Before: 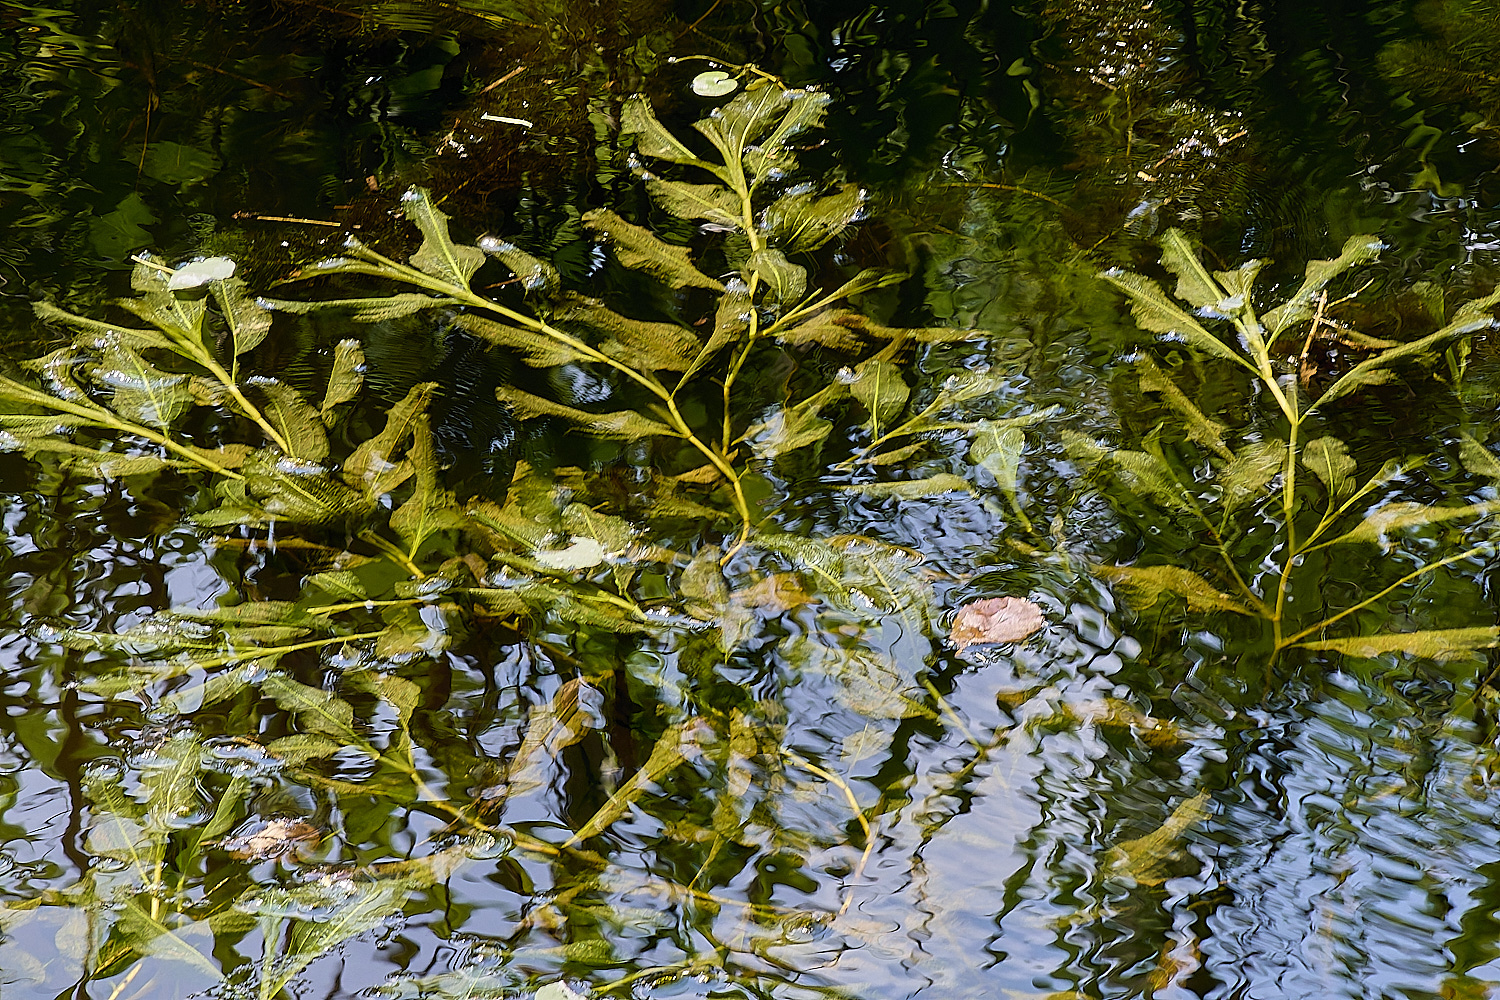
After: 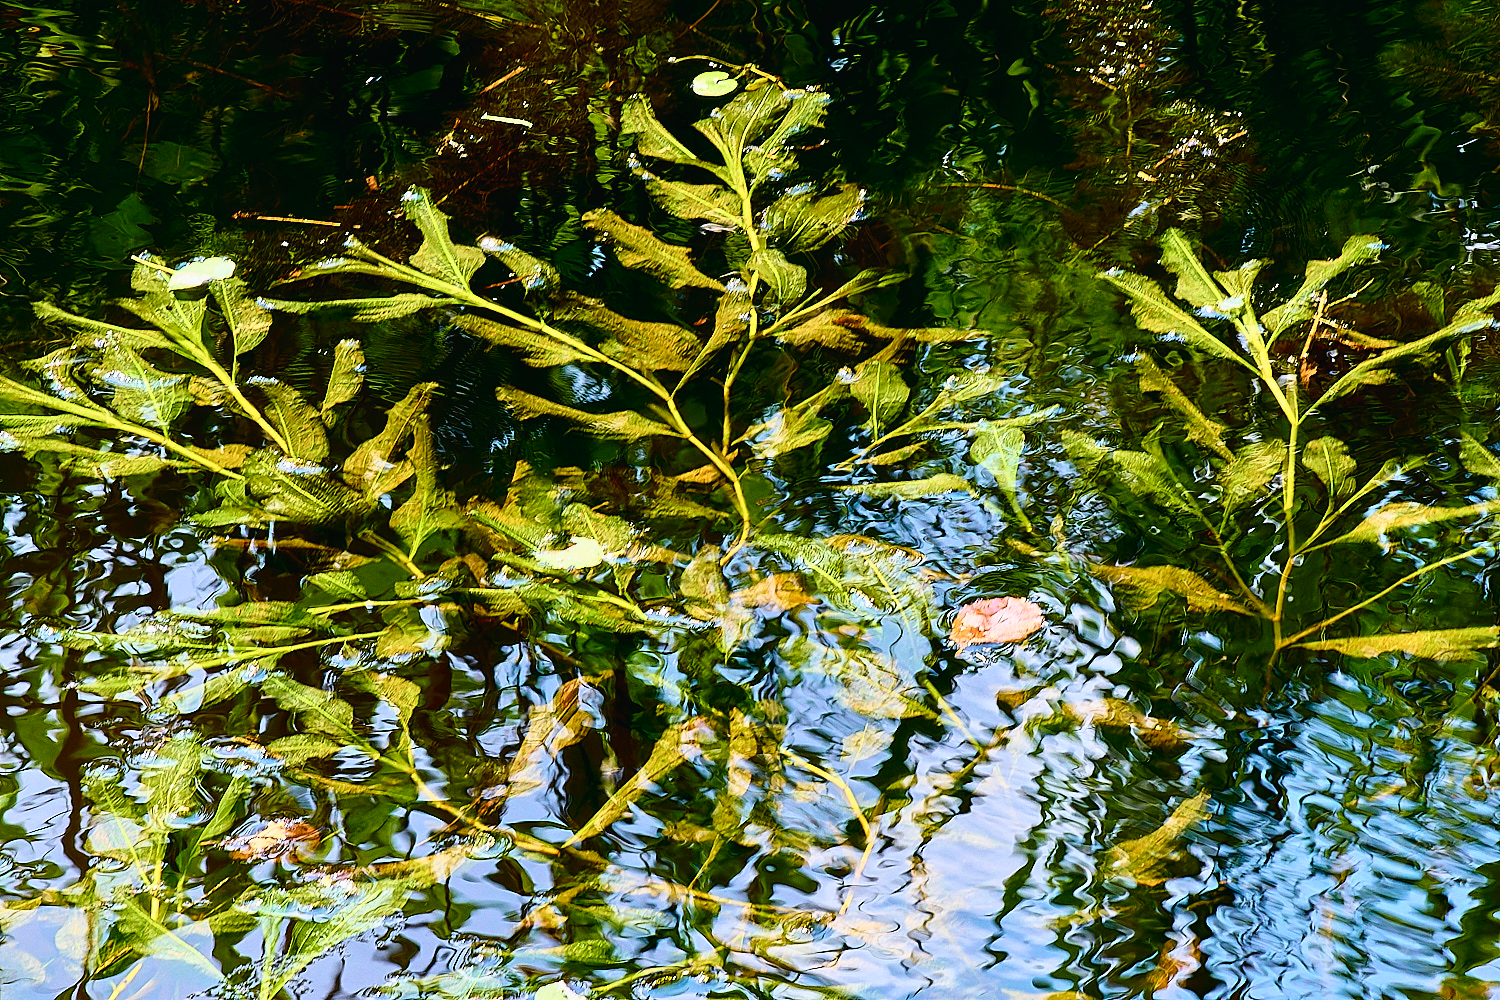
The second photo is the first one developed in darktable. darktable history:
tone curve: curves: ch0 [(0, 0.018) (0.162, 0.128) (0.434, 0.478) (0.667, 0.785) (0.819, 0.943) (1, 0.991)]; ch1 [(0, 0) (0.402, 0.36) (0.476, 0.449) (0.506, 0.505) (0.523, 0.518) (0.579, 0.626) (0.641, 0.668) (0.693, 0.745) (0.861, 0.934) (1, 1)]; ch2 [(0, 0) (0.424, 0.388) (0.483, 0.472) (0.503, 0.505) (0.521, 0.519) (0.547, 0.581) (0.582, 0.648) (0.699, 0.759) (0.997, 0.858)], color space Lab, independent channels
